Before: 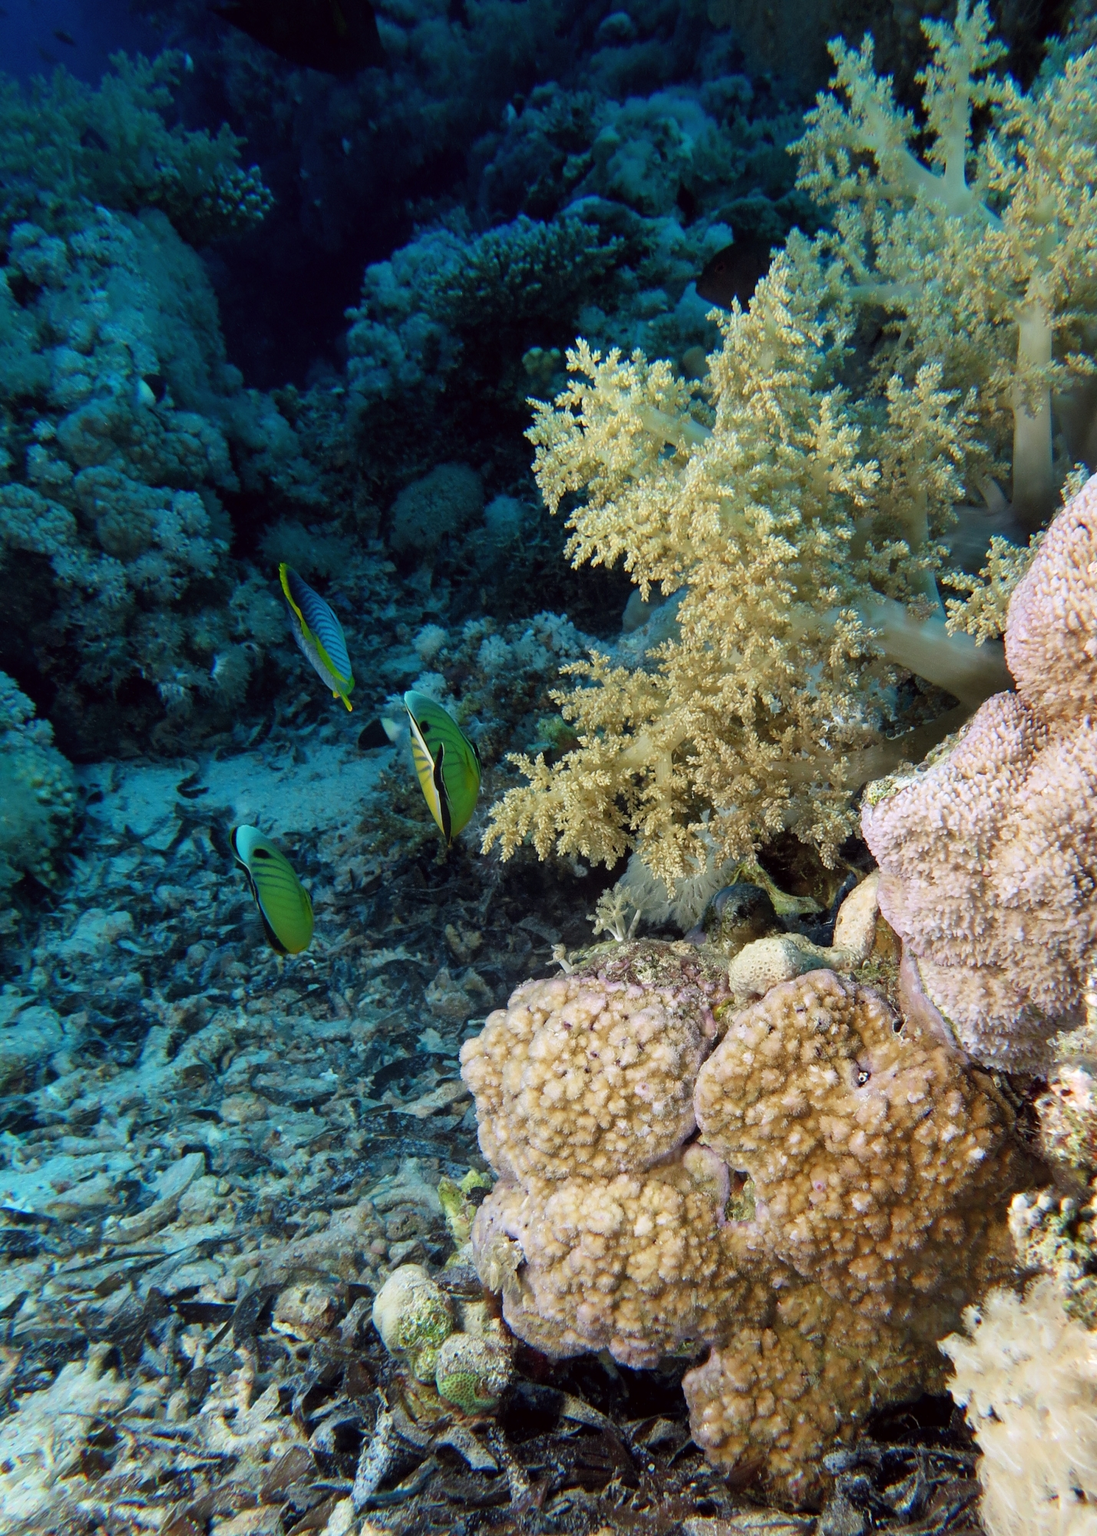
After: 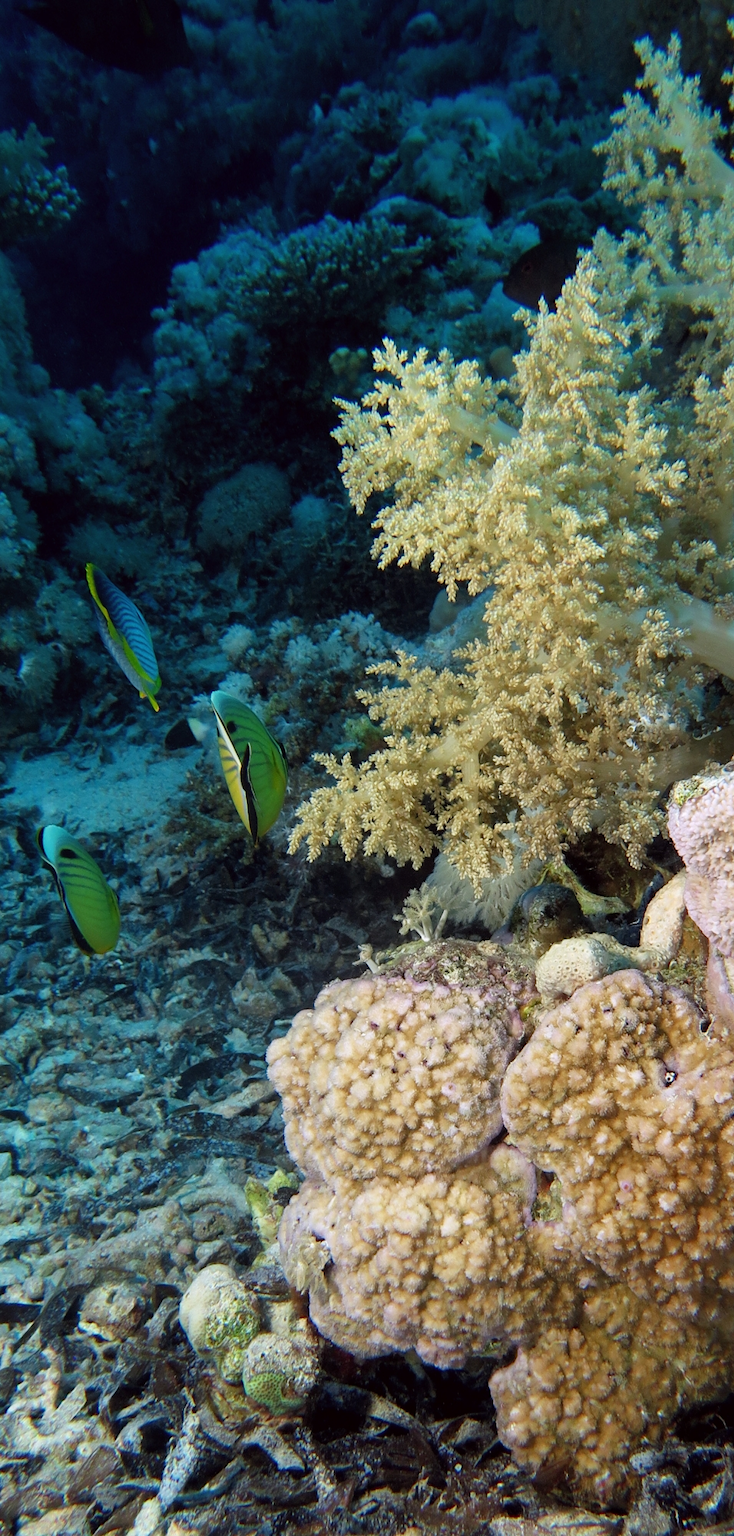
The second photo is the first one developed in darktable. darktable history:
crop and rotate: left 17.649%, right 15.409%
